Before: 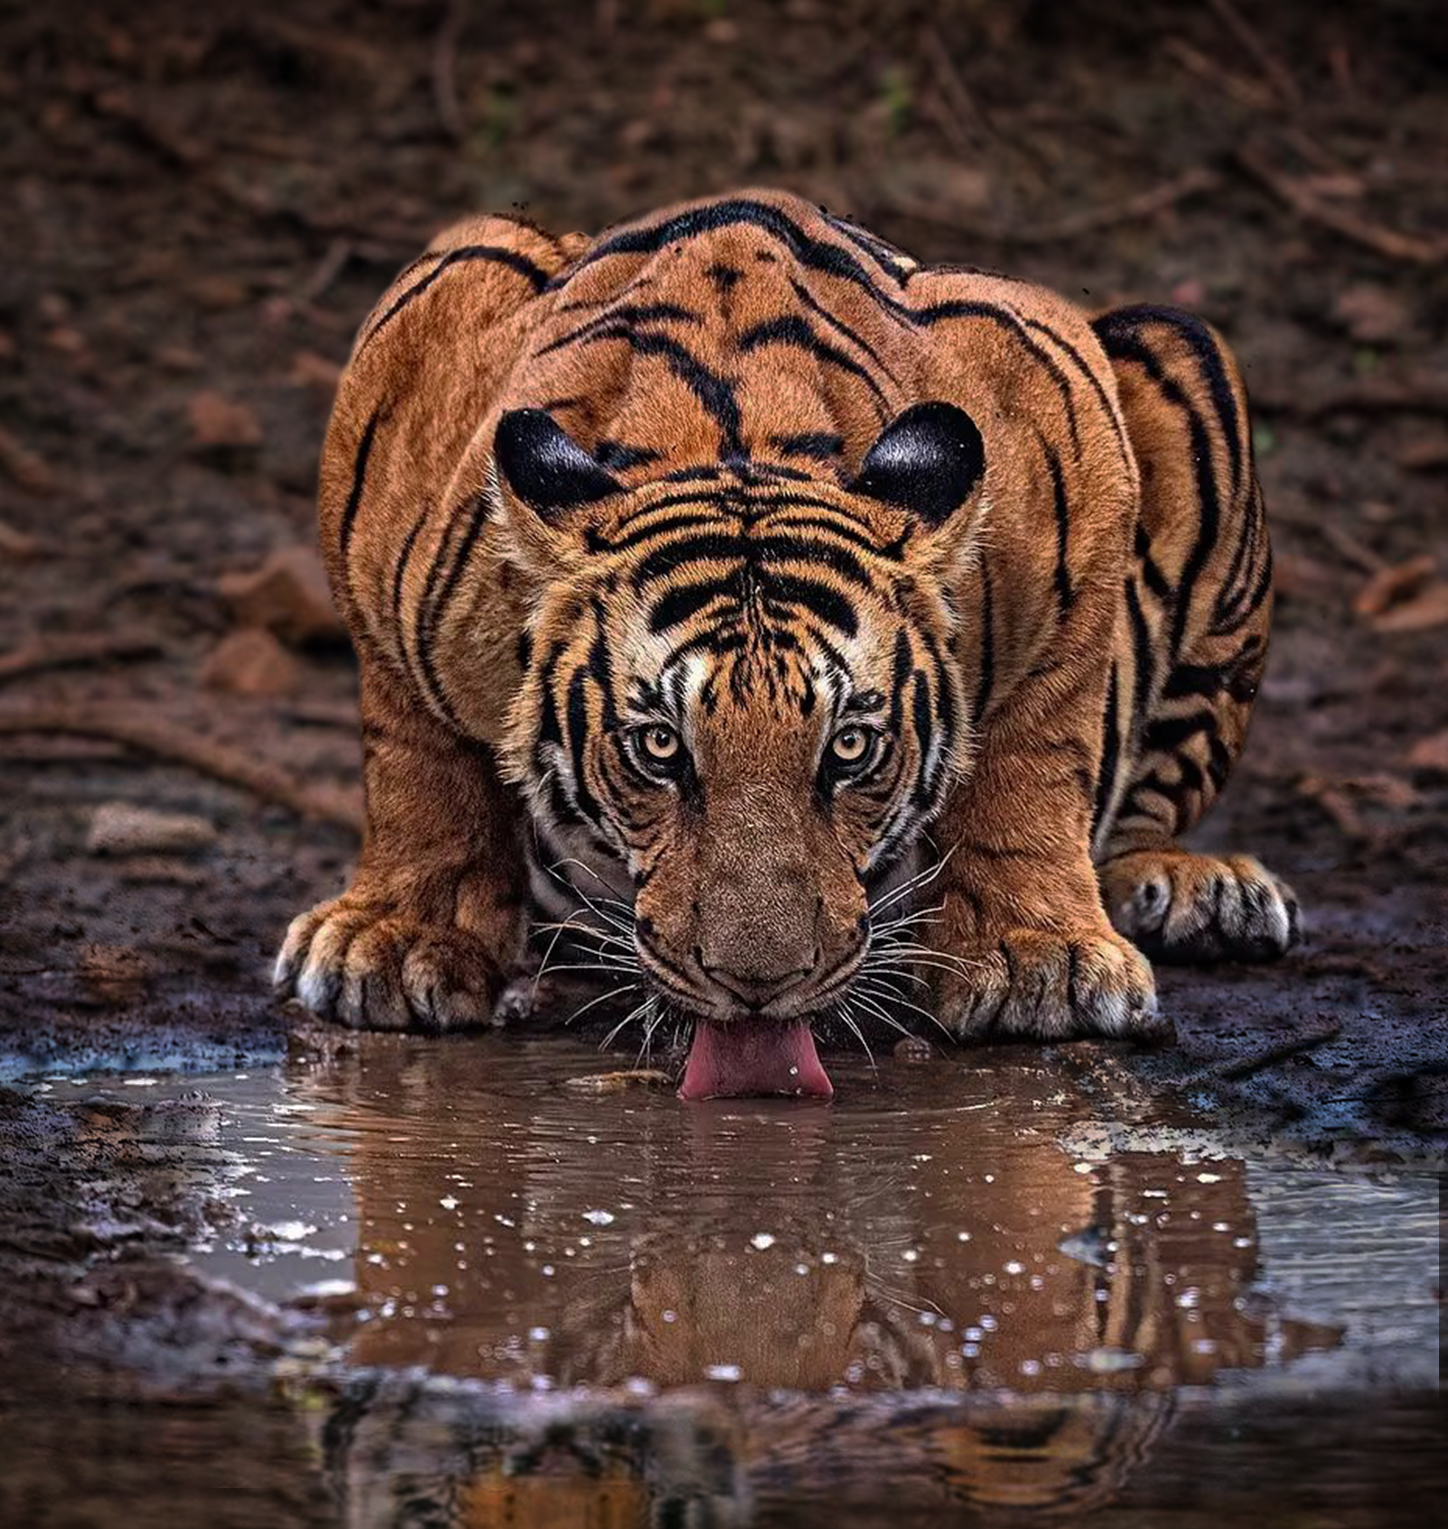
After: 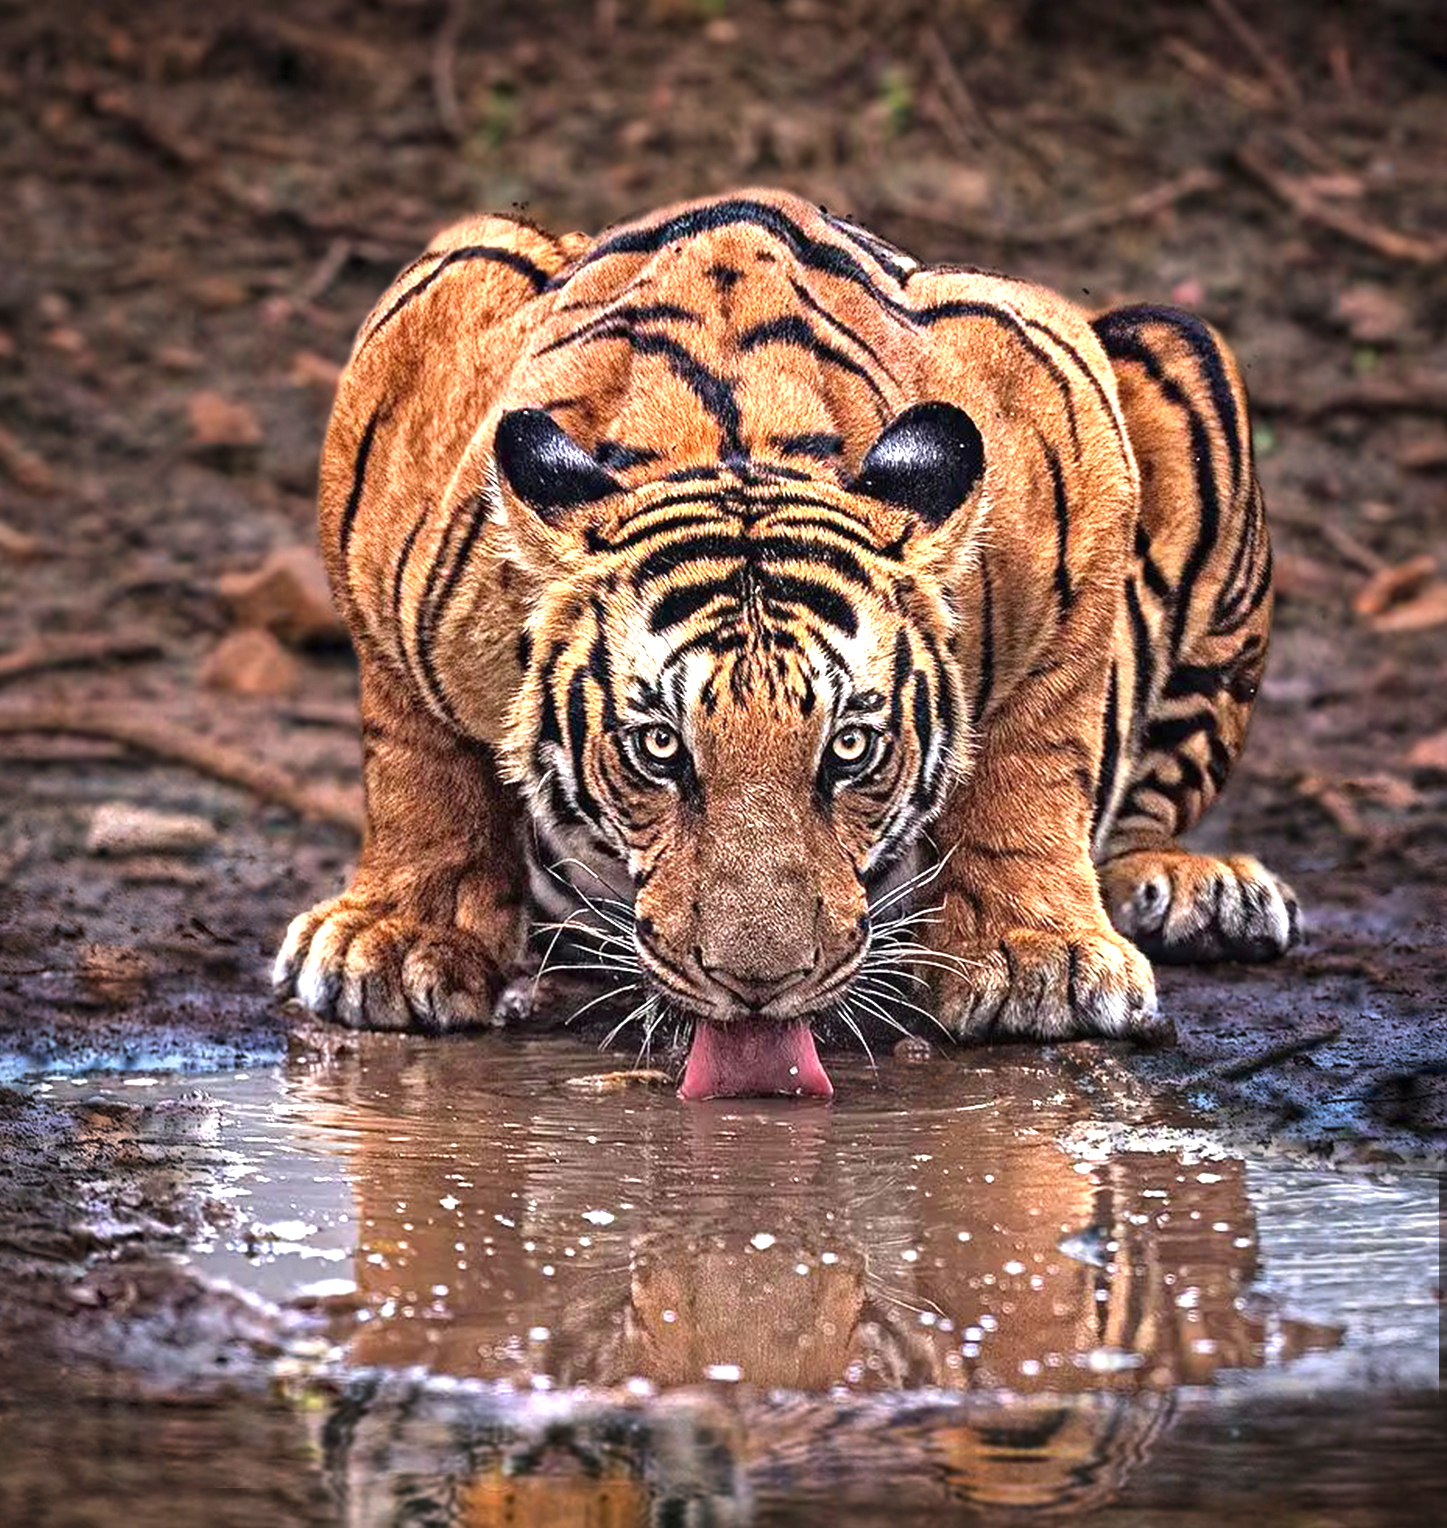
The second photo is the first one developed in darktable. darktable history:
exposure: black level correction 0, exposure 1.452 EV, compensate highlight preservation false
